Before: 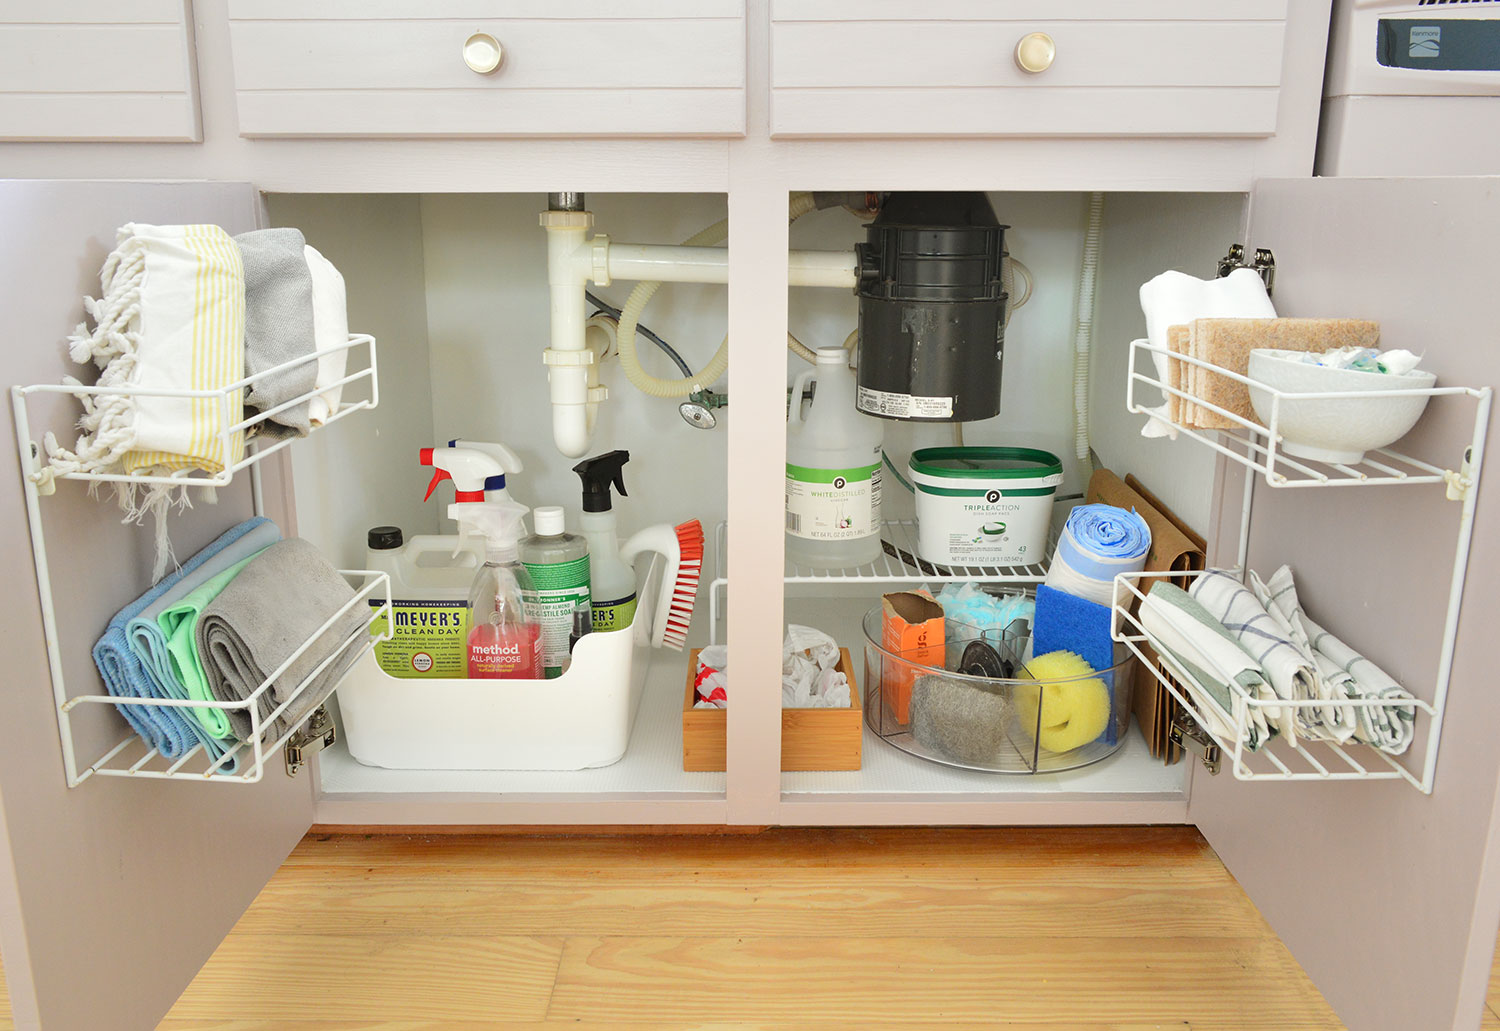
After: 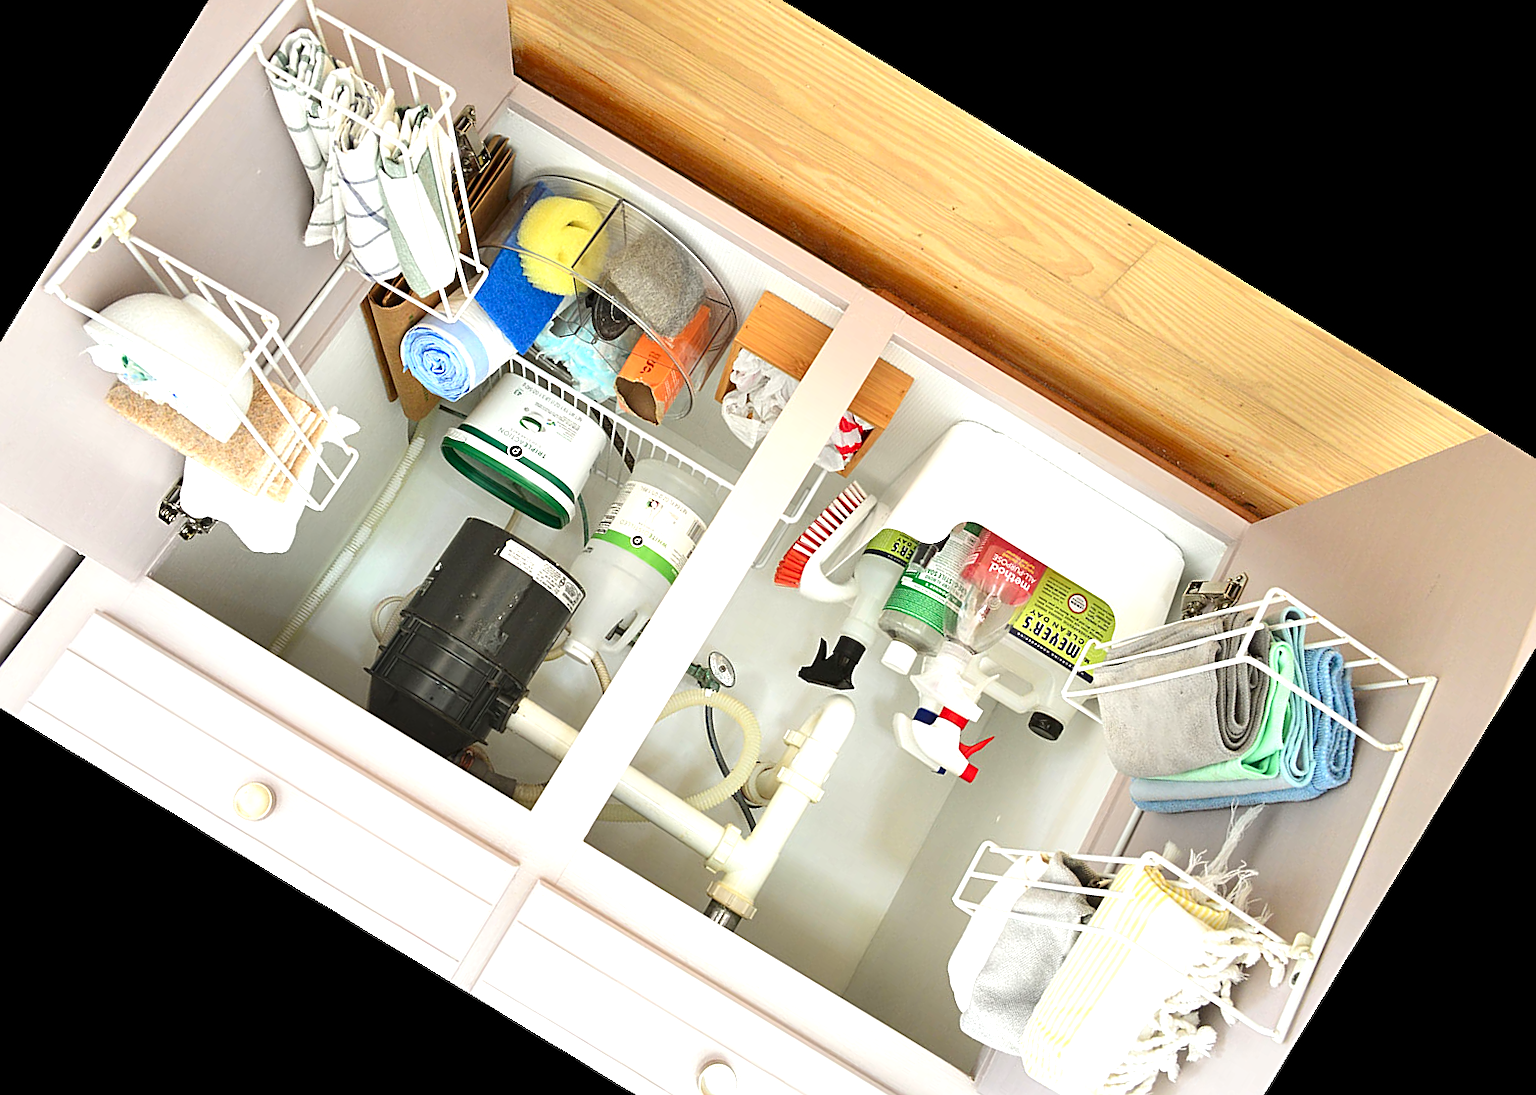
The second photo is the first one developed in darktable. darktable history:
crop and rotate: angle 148.68°, left 9.111%, top 15.603%, right 4.588%, bottom 17.041%
contrast brightness saturation: brightness -0.09
exposure: black level correction 0, exposure 0.7 EV, compensate exposure bias true, compensate highlight preservation false
sharpen: on, module defaults
